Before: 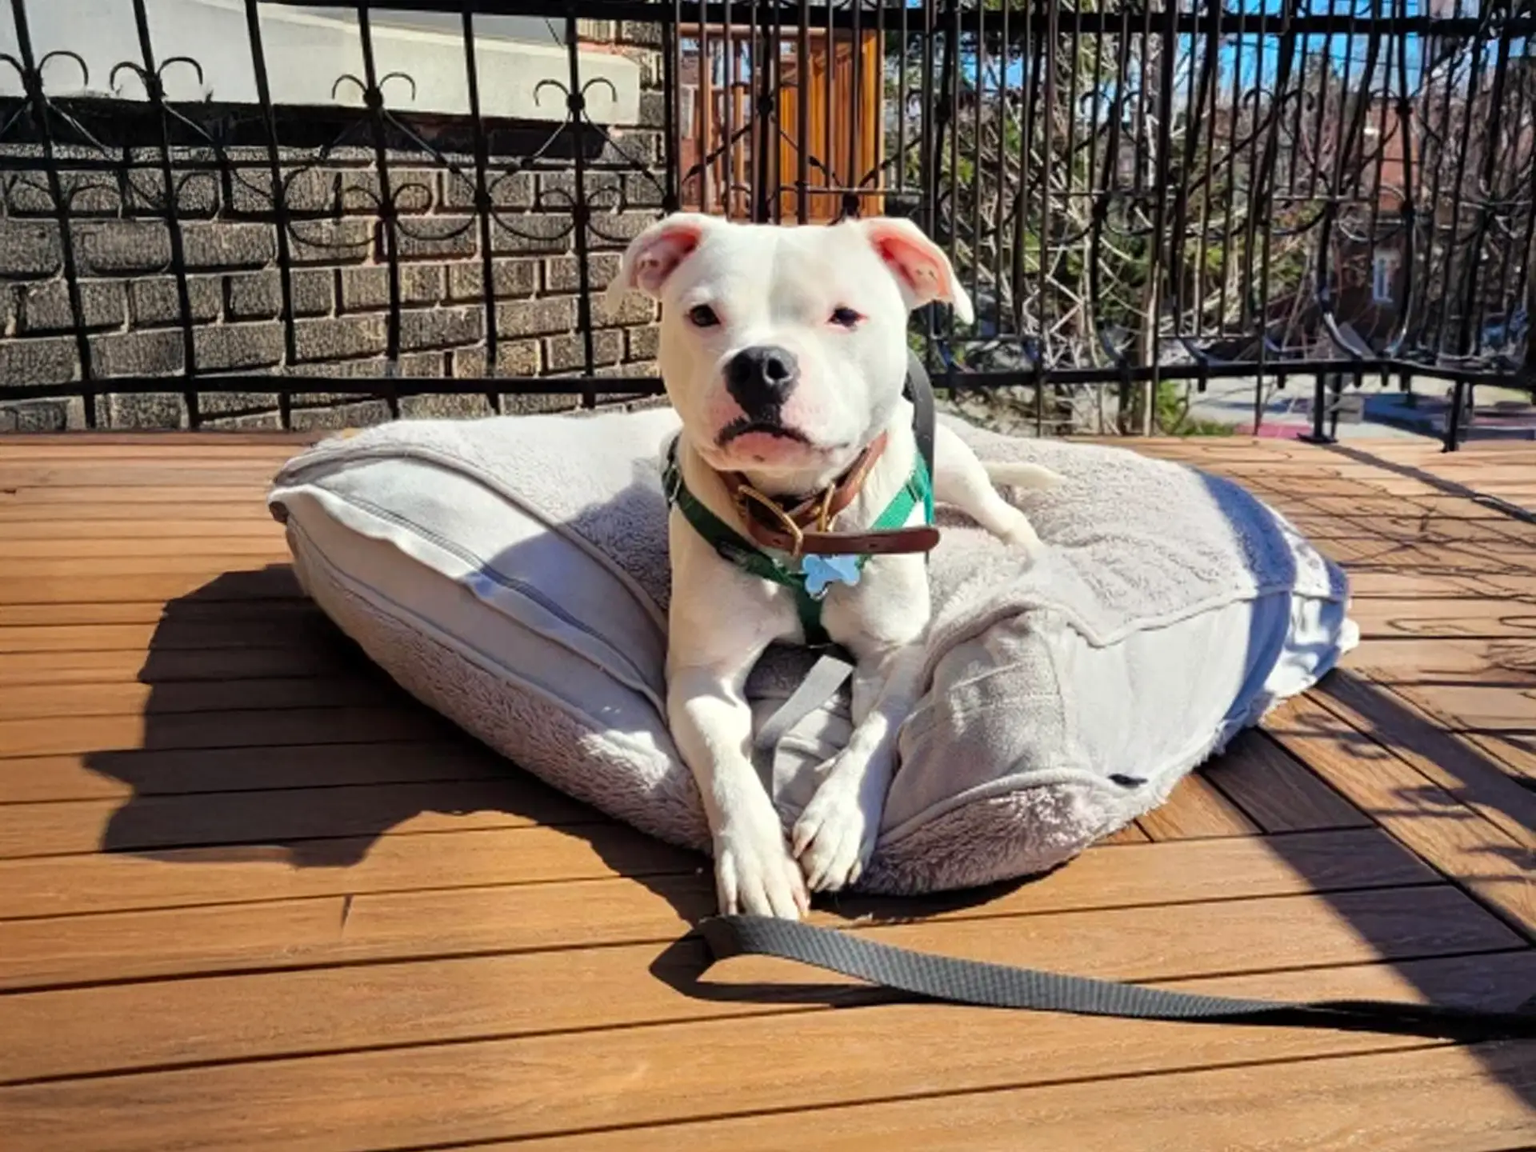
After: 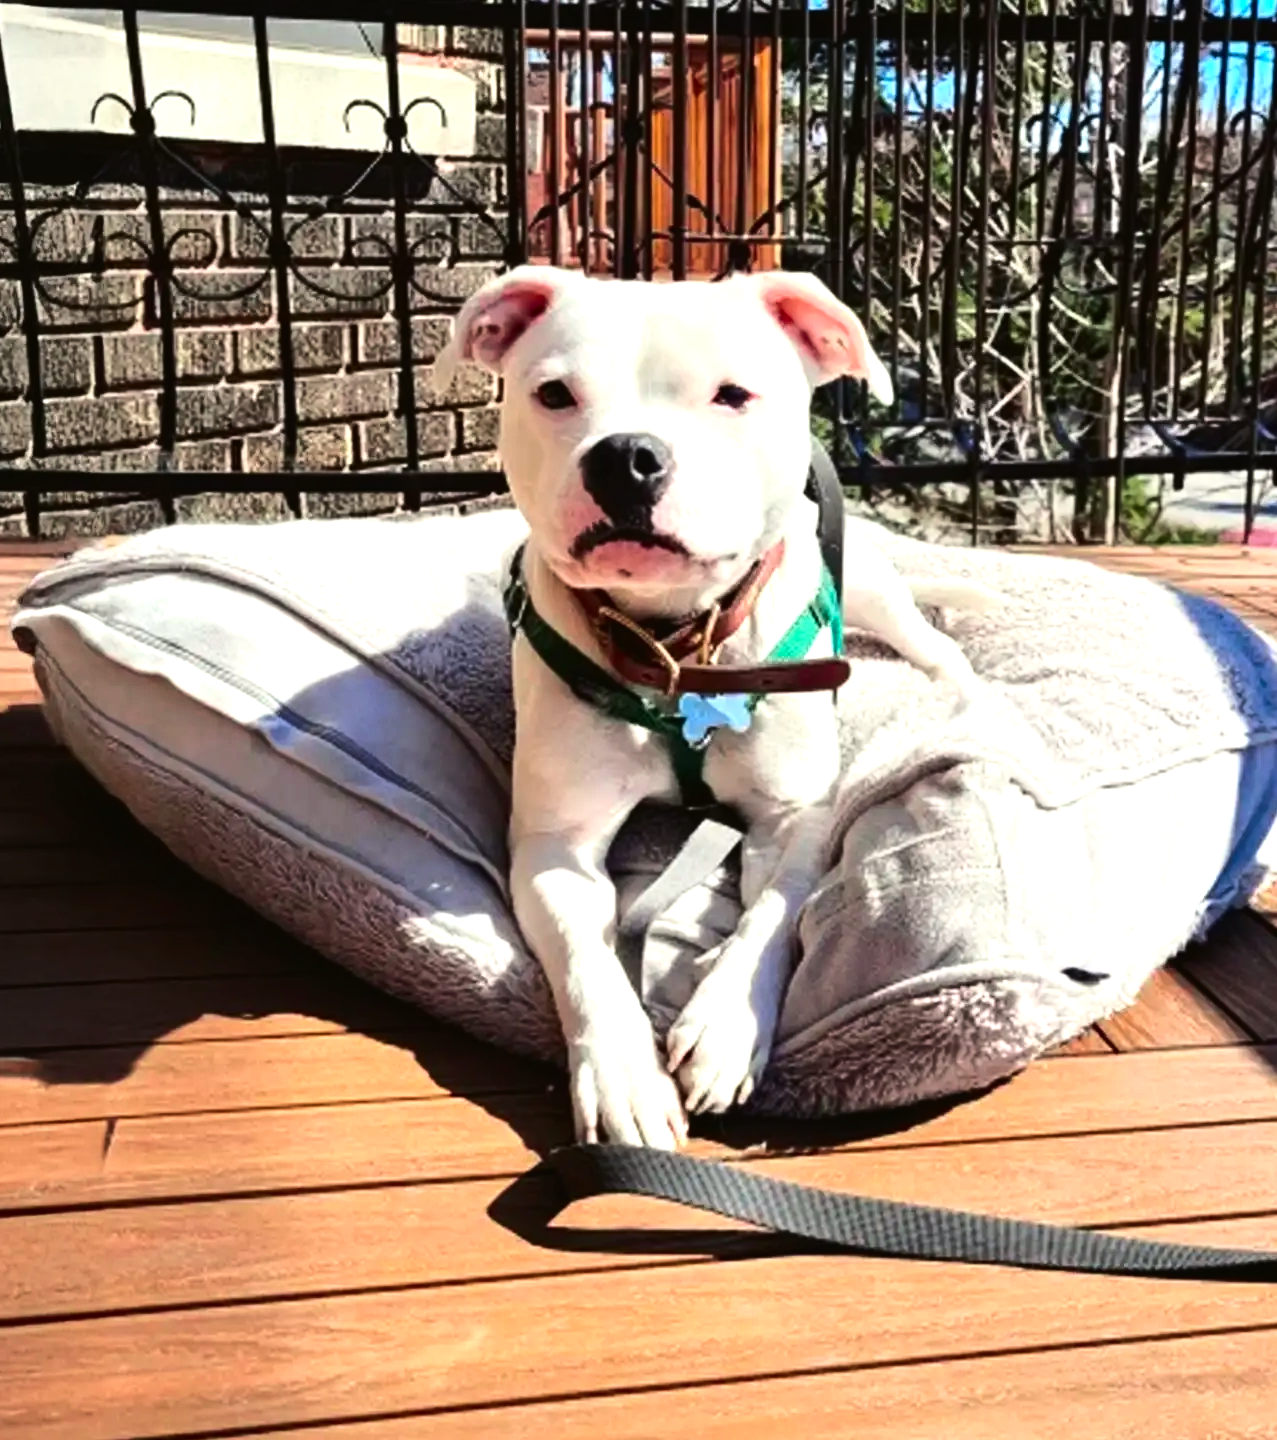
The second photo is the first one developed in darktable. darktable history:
crop: left 16.899%, right 16.556%
tone equalizer: -8 EV -0.75 EV, -7 EV -0.7 EV, -6 EV -0.6 EV, -5 EV -0.4 EV, -3 EV 0.4 EV, -2 EV 0.6 EV, -1 EV 0.7 EV, +0 EV 0.75 EV, edges refinement/feathering 500, mask exposure compensation -1.57 EV, preserve details no
tone curve: curves: ch0 [(0, 0.021) (0.059, 0.053) (0.212, 0.18) (0.337, 0.304) (0.495, 0.505) (0.725, 0.731) (0.89, 0.919) (1, 1)]; ch1 [(0, 0) (0.094, 0.081) (0.311, 0.282) (0.421, 0.417) (0.479, 0.475) (0.54, 0.55) (0.615, 0.65) (0.683, 0.688) (1, 1)]; ch2 [(0, 0) (0.257, 0.217) (0.44, 0.431) (0.498, 0.507) (0.603, 0.598) (1, 1)], color space Lab, independent channels, preserve colors none
